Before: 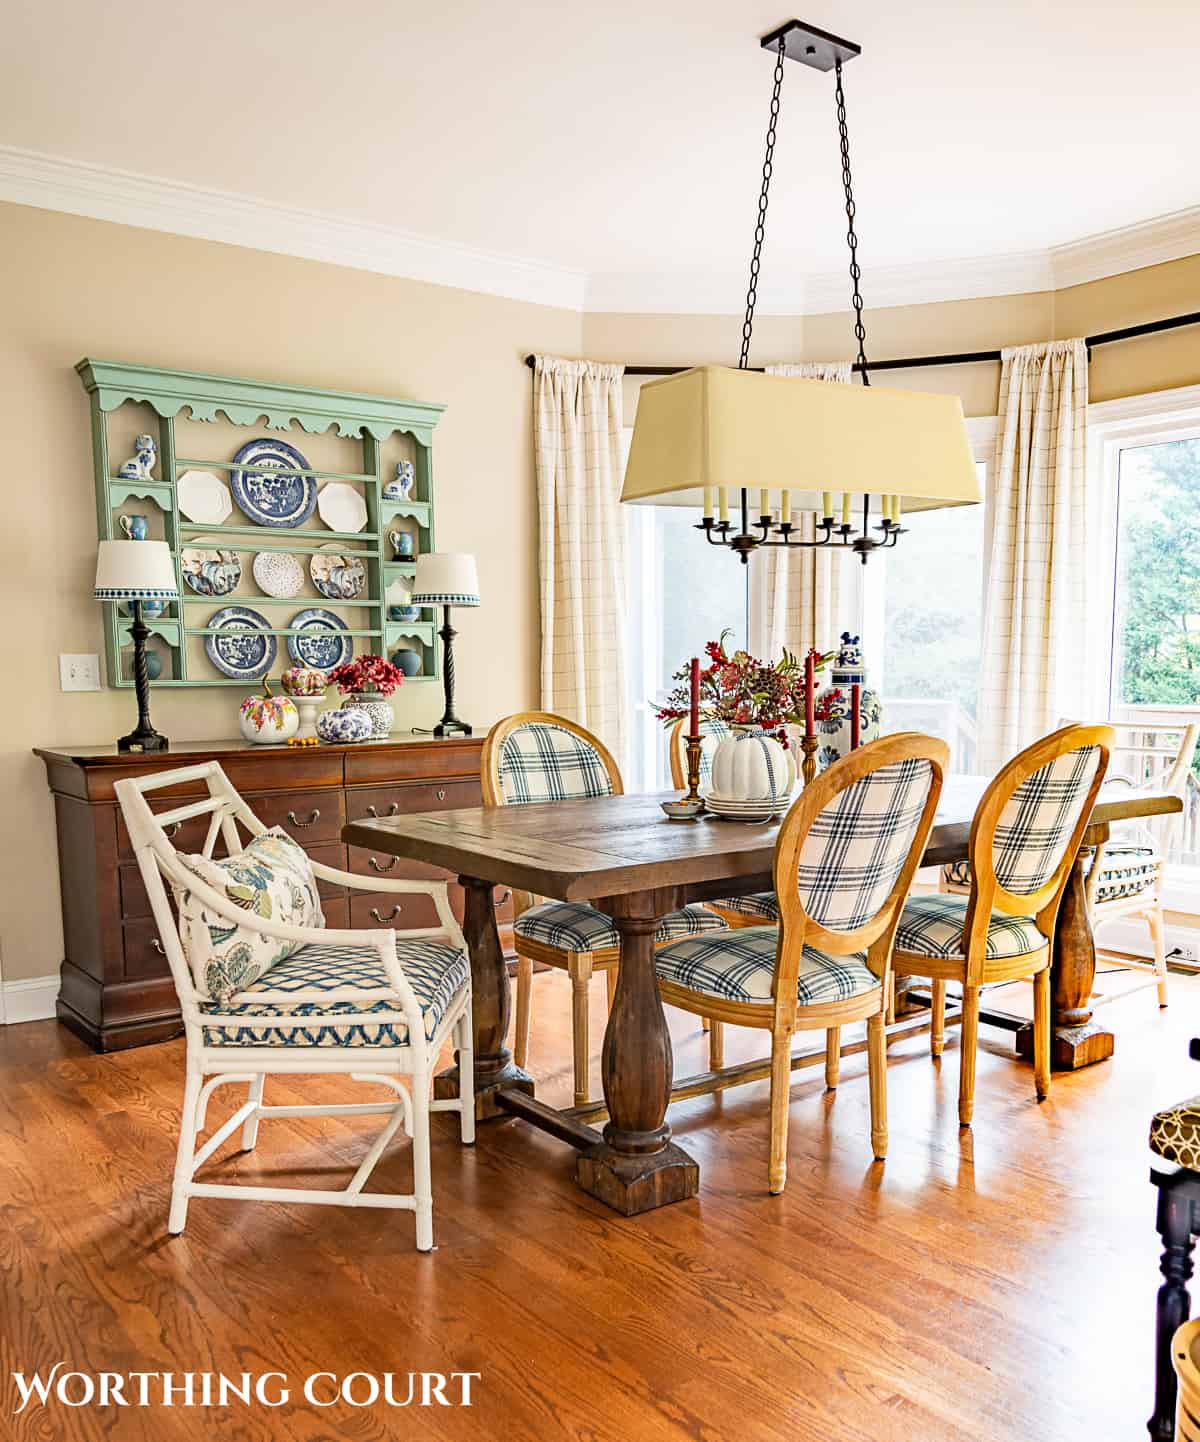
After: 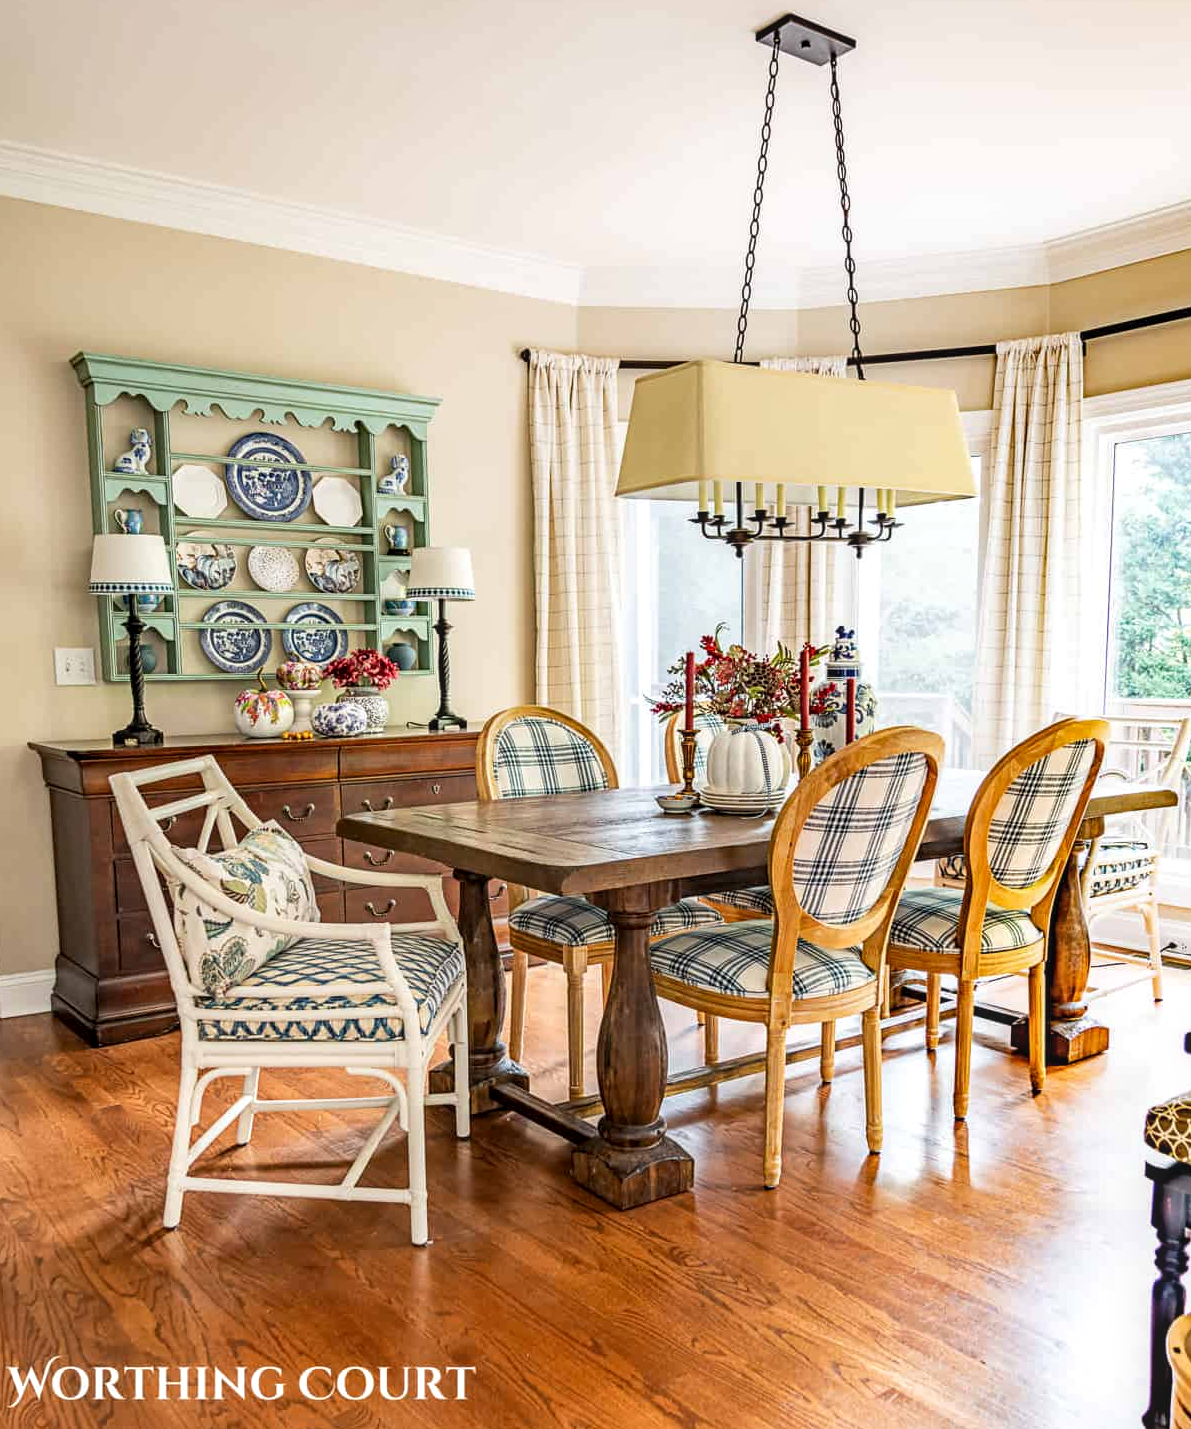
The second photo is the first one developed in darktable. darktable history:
crop: left 0.434%, top 0.485%, right 0.244%, bottom 0.386%
local contrast: on, module defaults
base curve: exposure shift 0, preserve colors none
